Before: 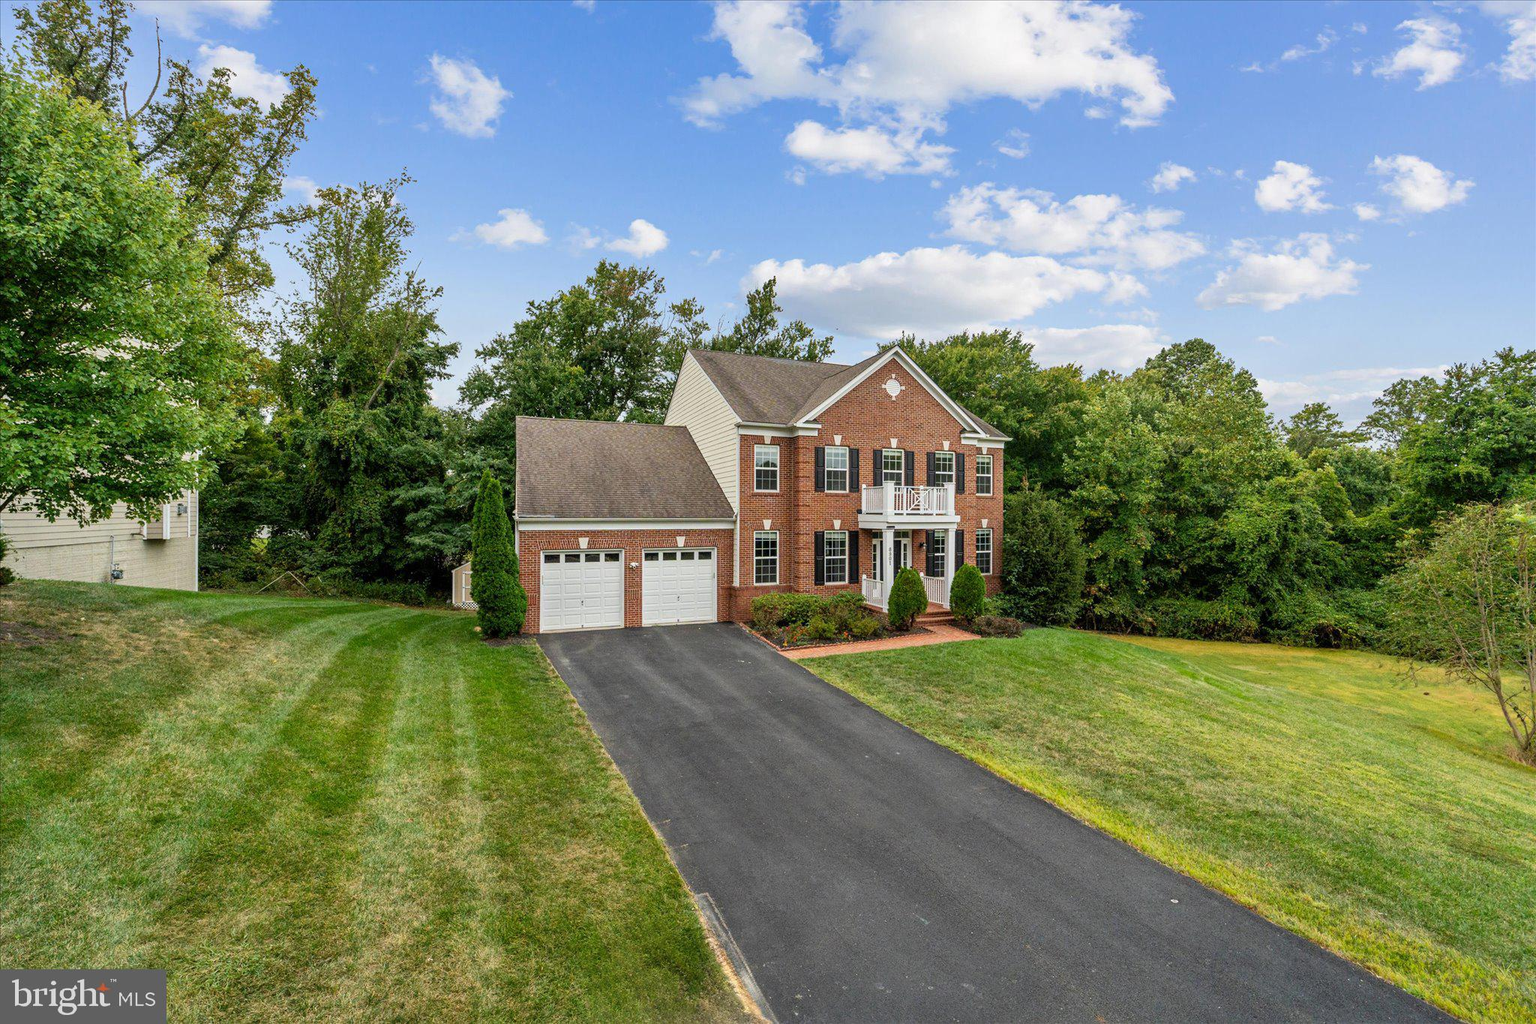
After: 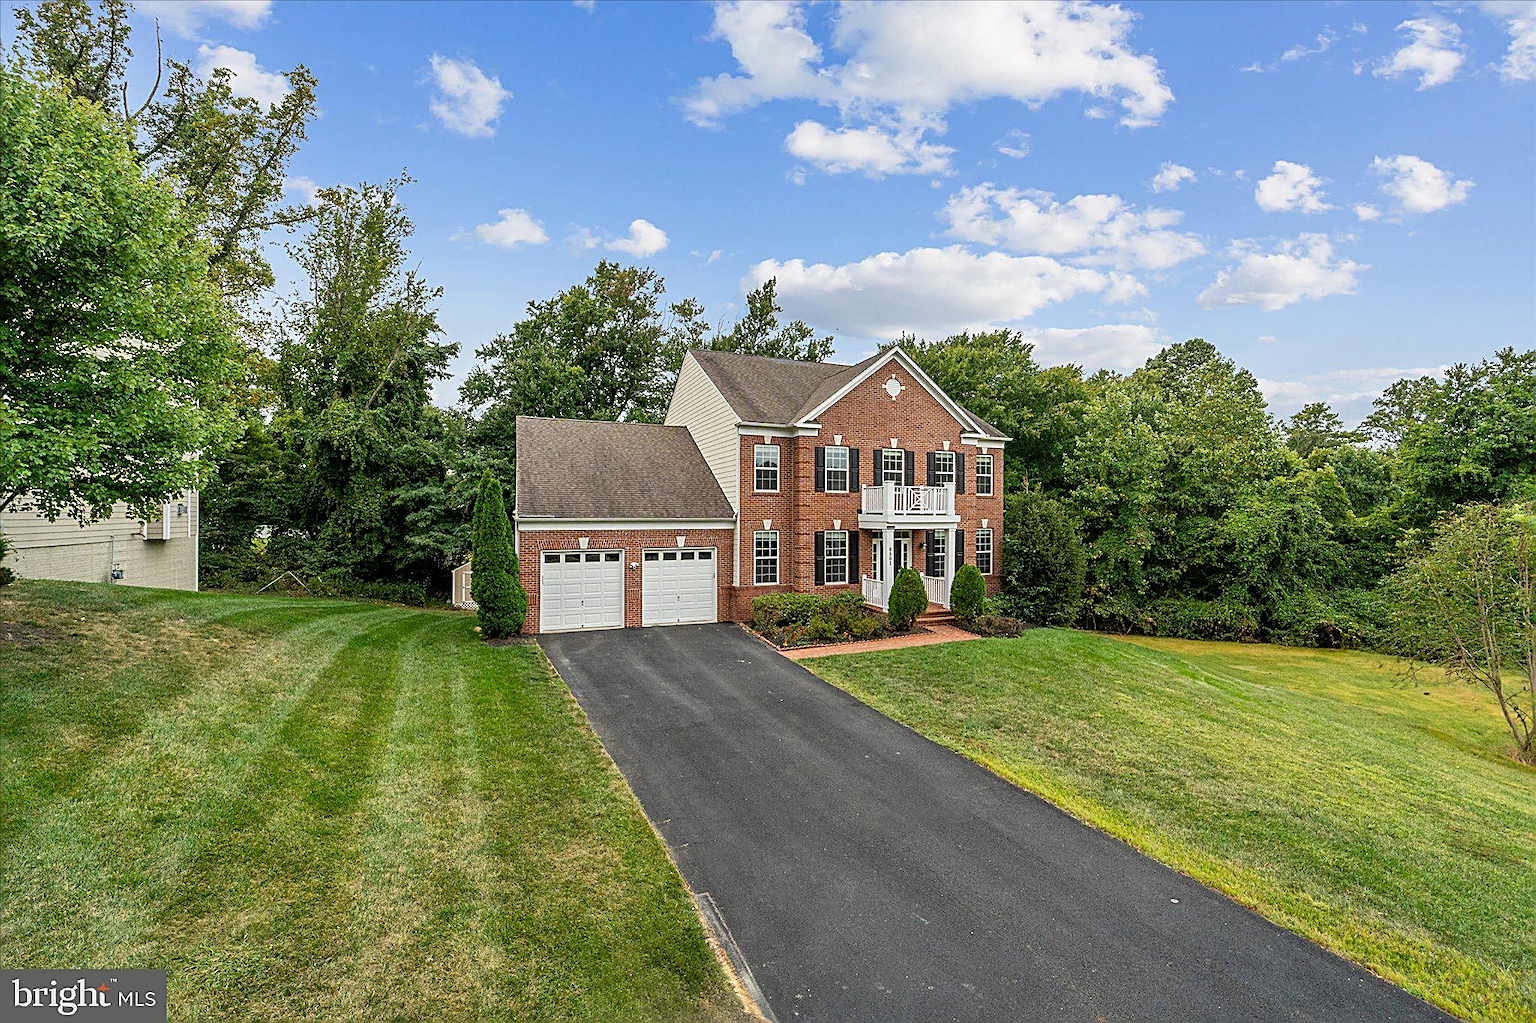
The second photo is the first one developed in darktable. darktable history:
sharpen: amount 0.885
